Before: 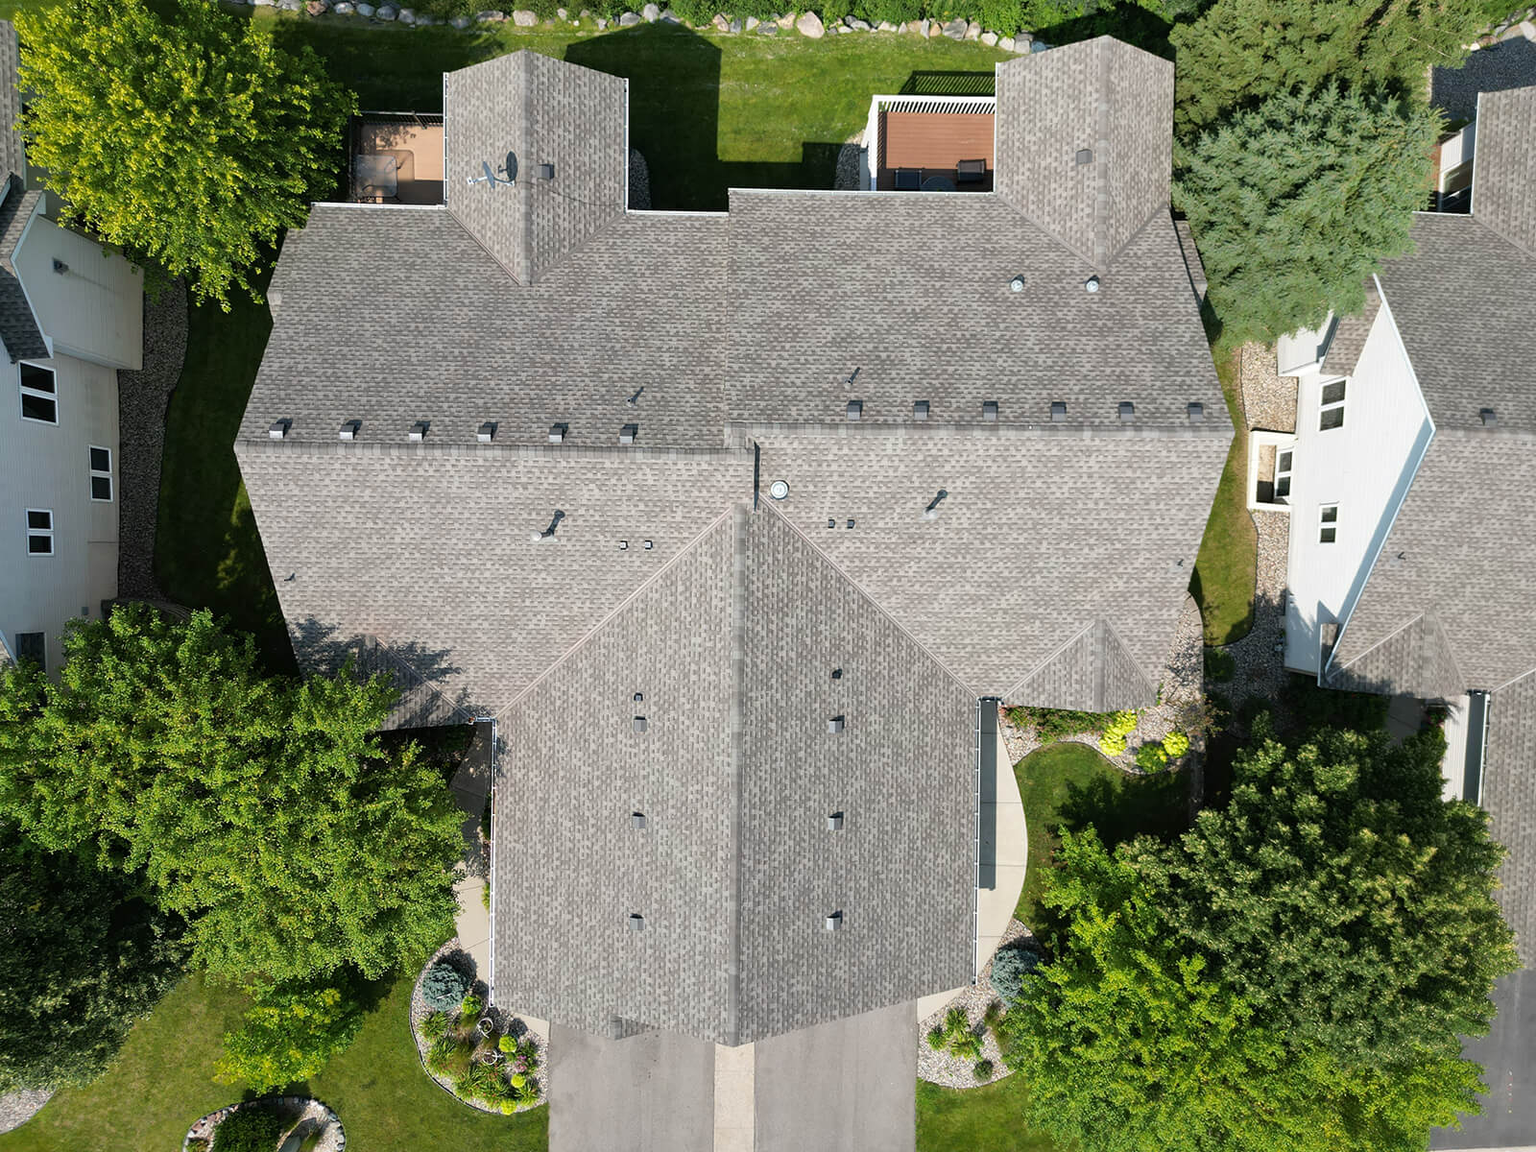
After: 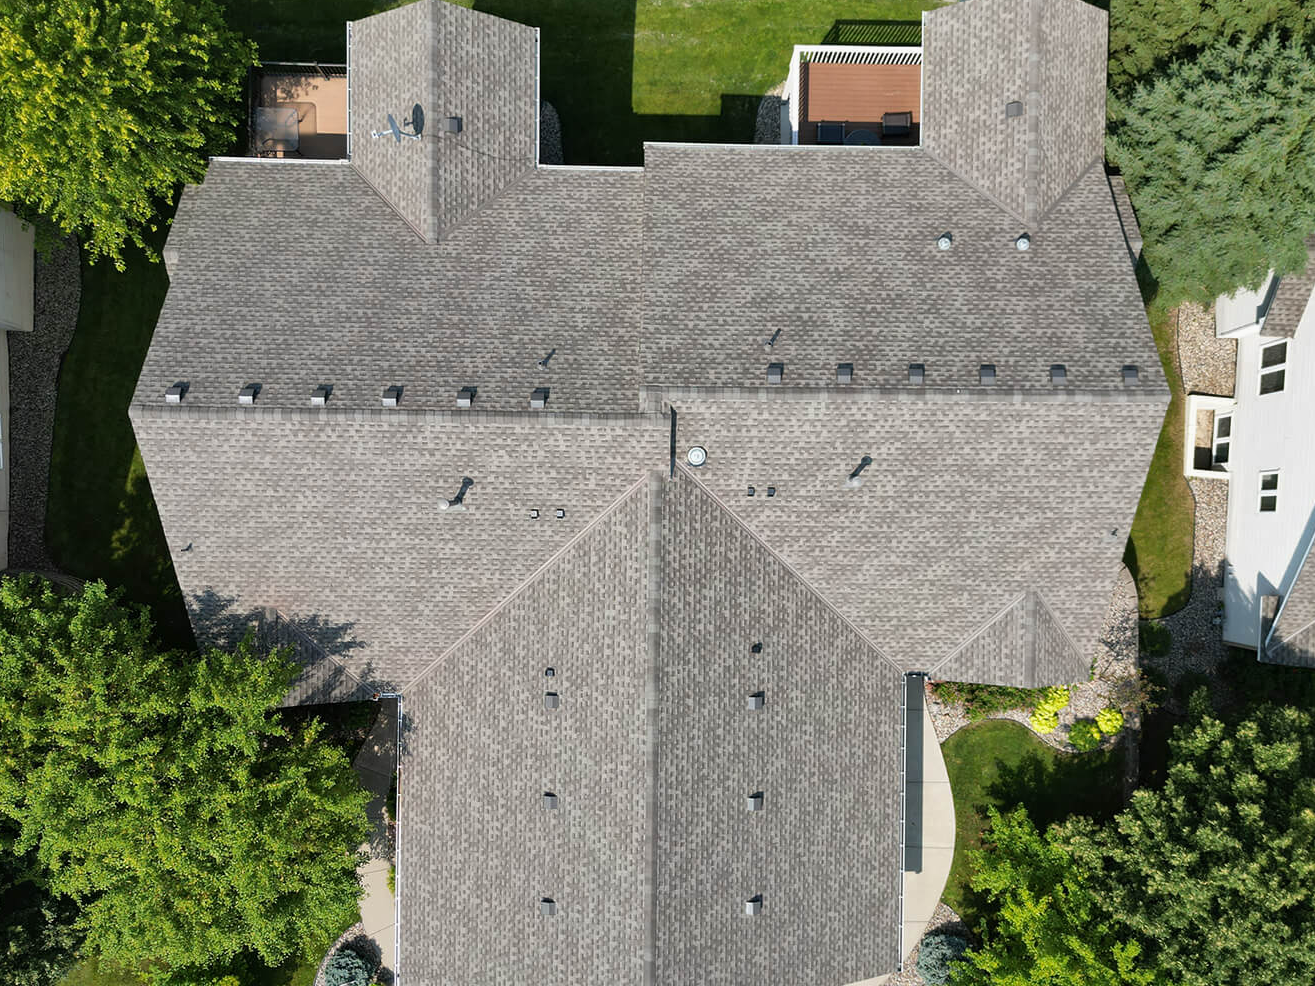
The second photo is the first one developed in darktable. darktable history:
shadows and highlights: shadows 43.71, white point adjustment -1.46, soften with gaussian
crop and rotate: left 7.196%, top 4.574%, right 10.605%, bottom 13.178%
